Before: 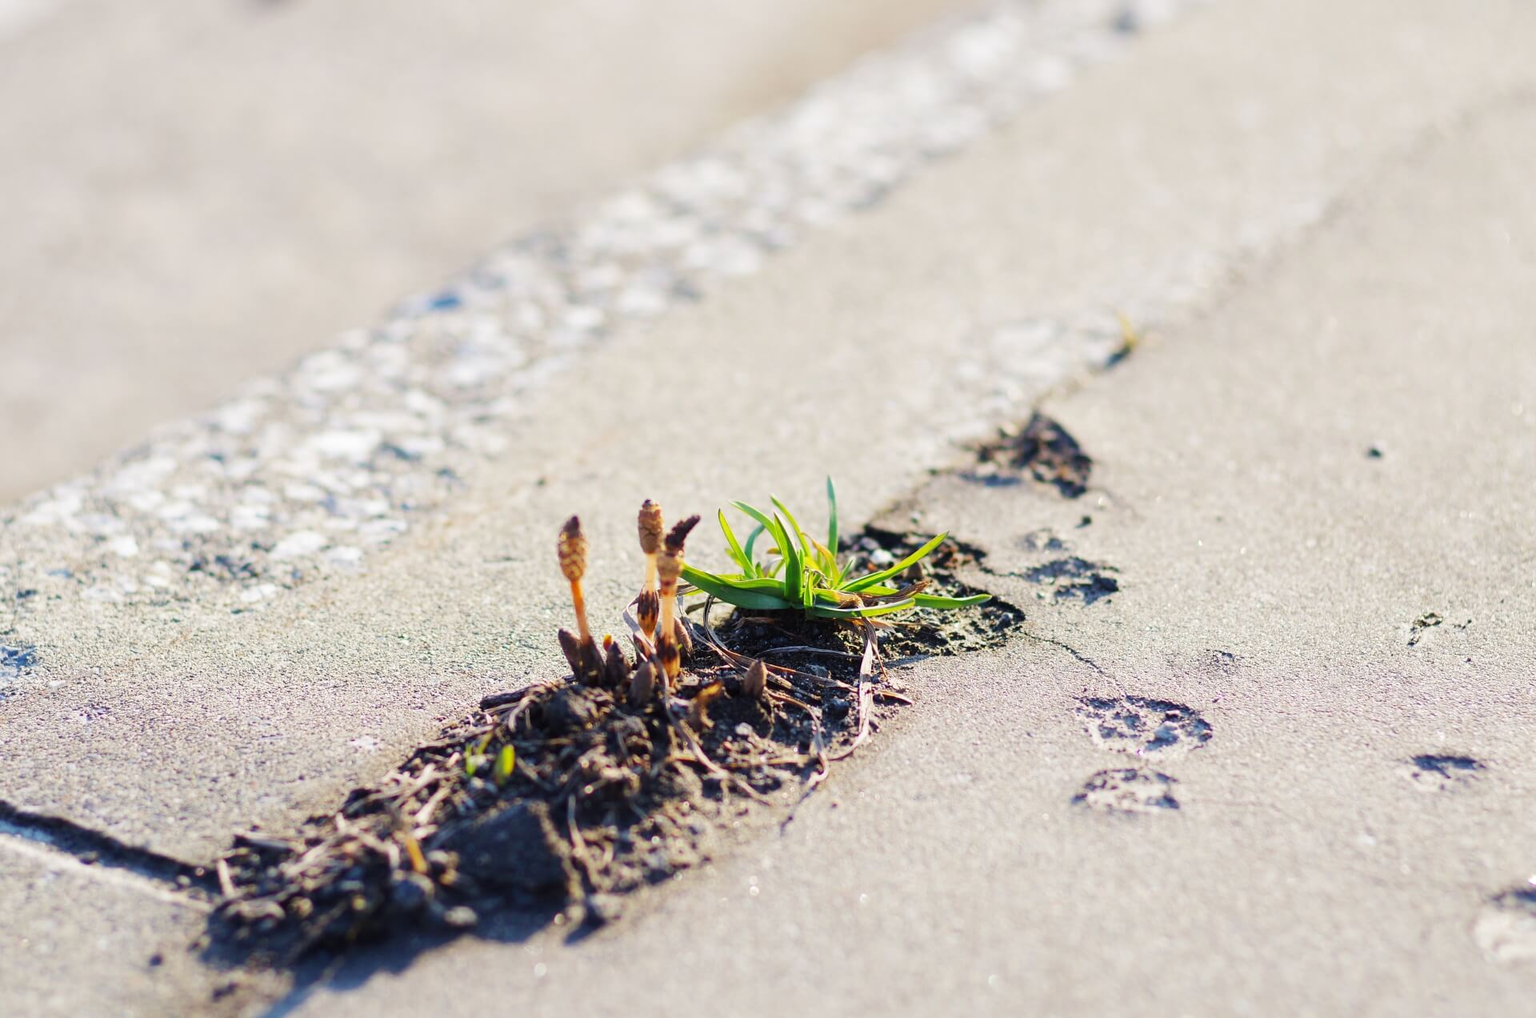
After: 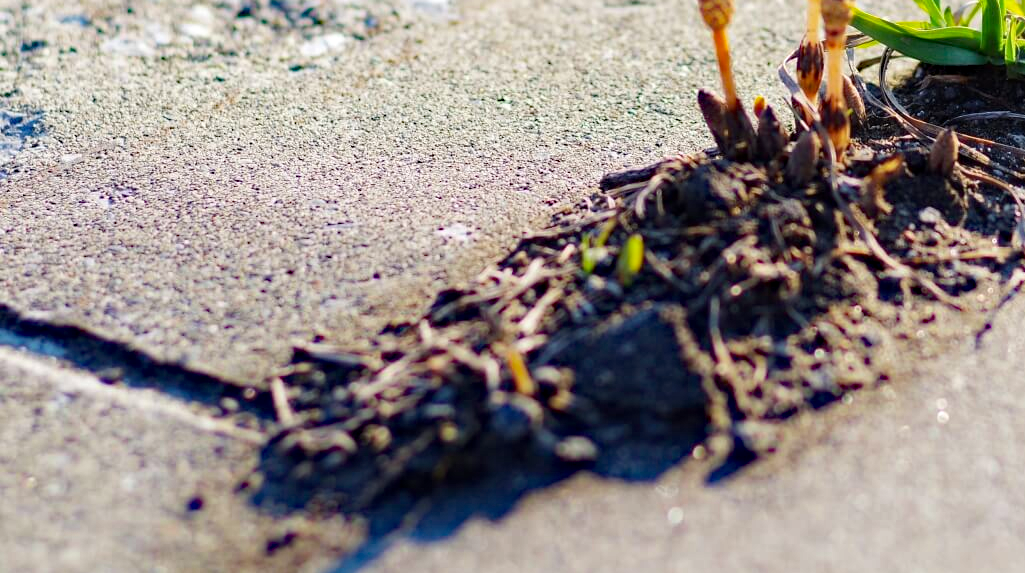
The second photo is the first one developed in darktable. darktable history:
haze removal: strength 0.5, distance 0.43, compatibility mode true, adaptive false
crop and rotate: top 54.778%, right 46.61%, bottom 0.159%
